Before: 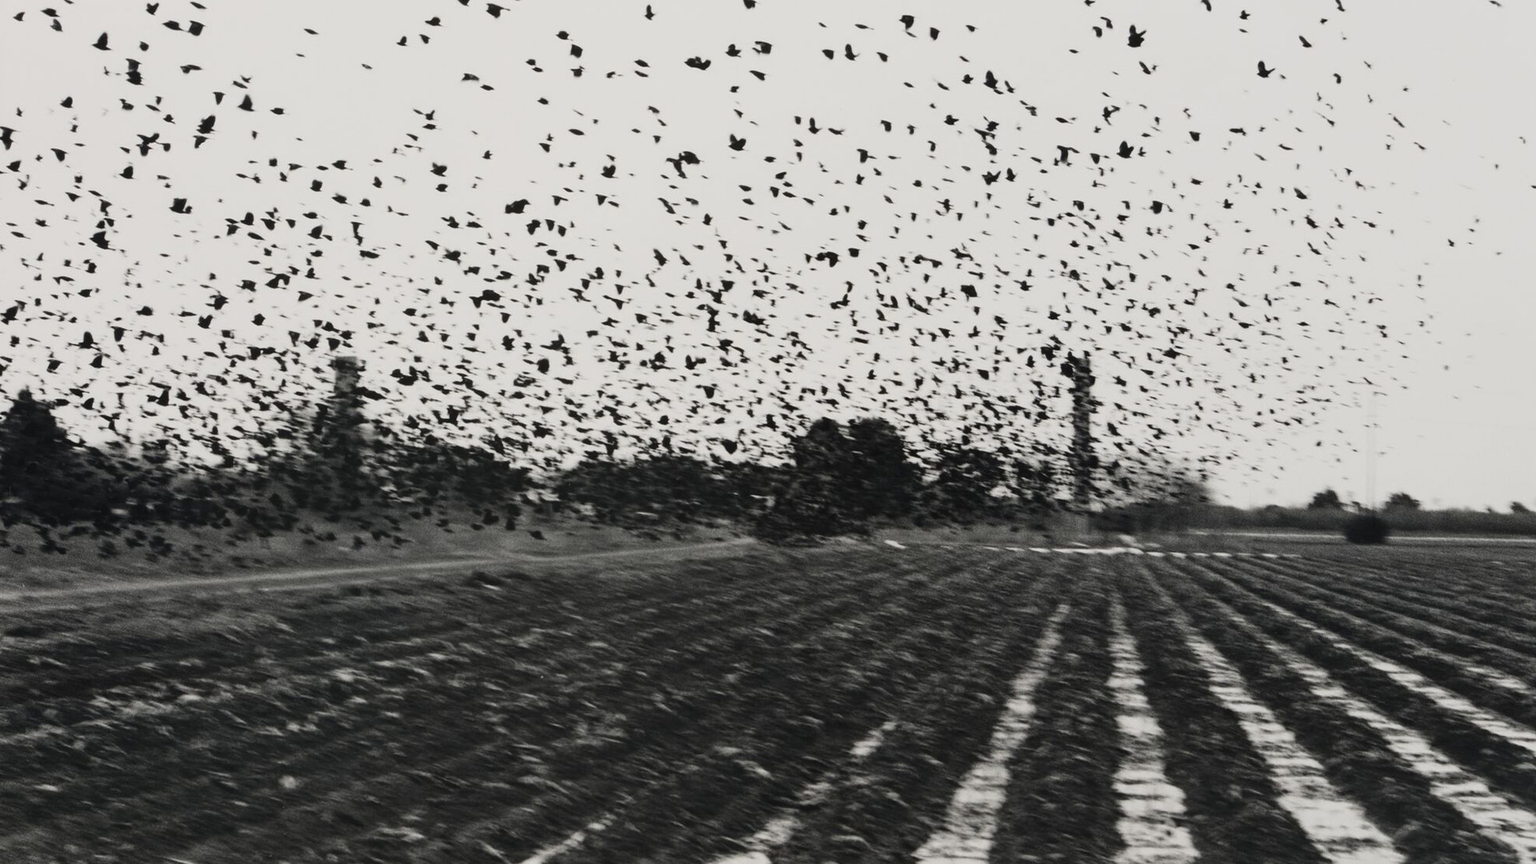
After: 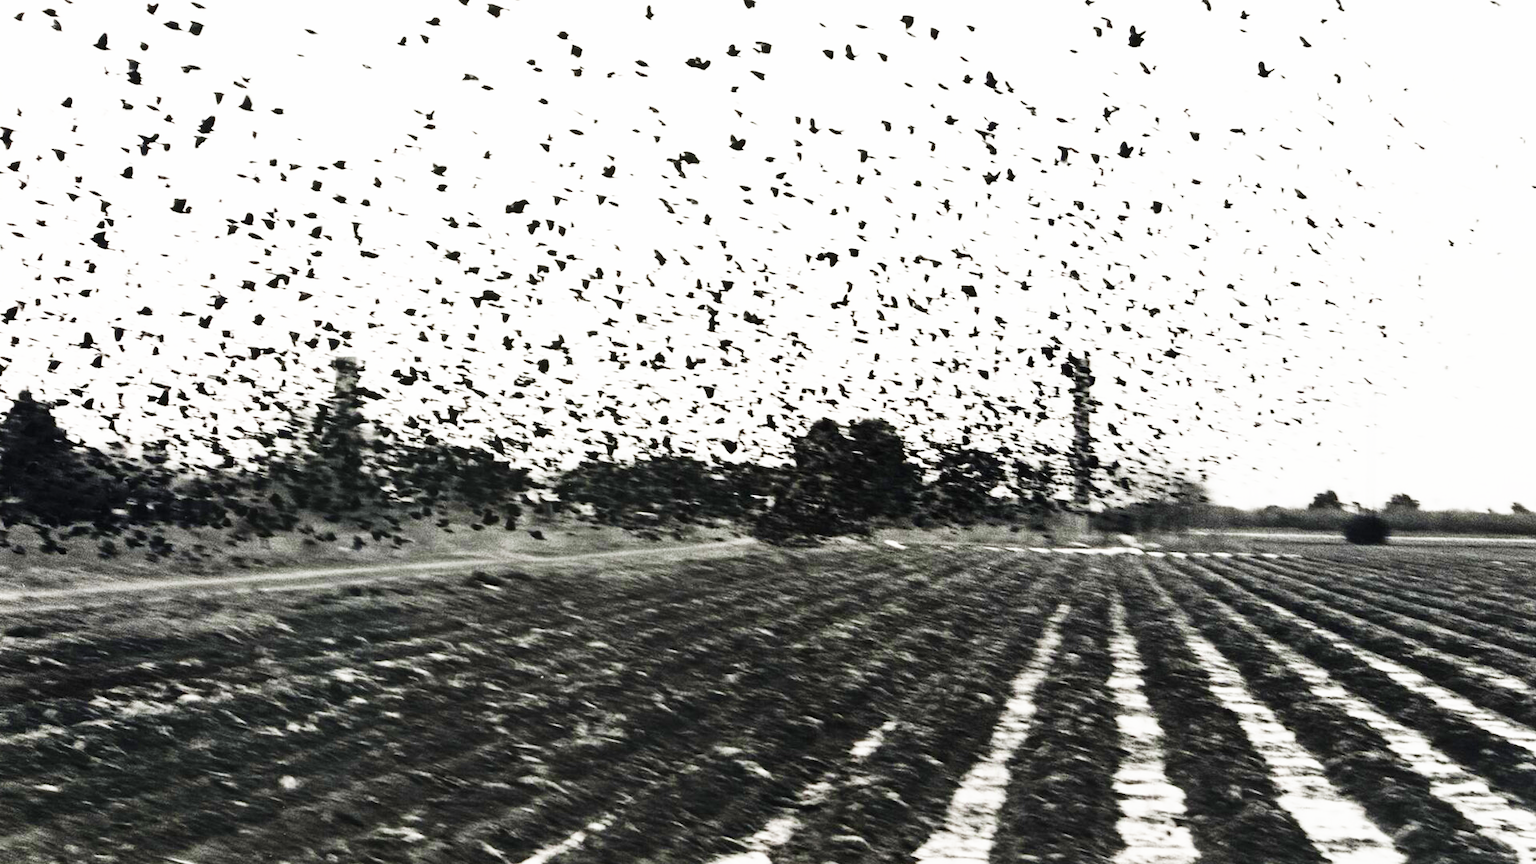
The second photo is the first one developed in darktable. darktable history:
base curve: curves: ch0 [(0, 0) (0.007, 0.004) (0.027, 0.03) (0.046, 0.07) (0.207, 0.54) (0.442, 0.872) (0.673, 0.972) (1, 1)], preserve colors none
velvia: on, module defaults
exposure: exposure 0.207 EV, compensate highlight preservation false
